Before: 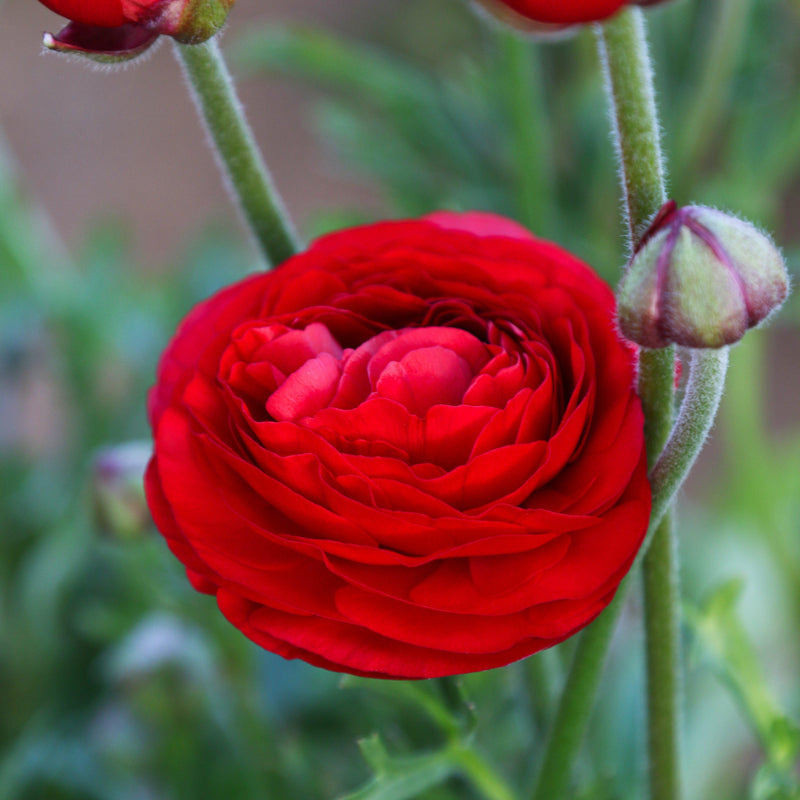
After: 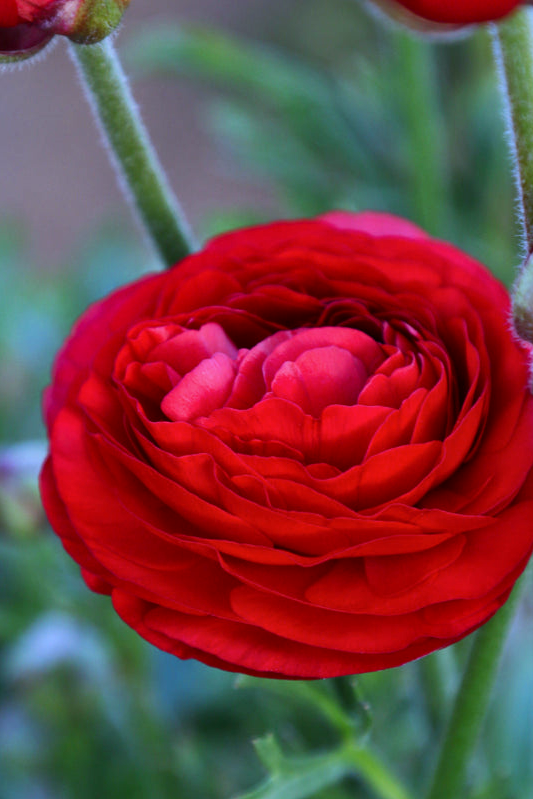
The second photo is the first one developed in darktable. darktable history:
color zones: curves: ch0 [(0, 0.5) (0.143, 0.5) (0.286, 0.5) (0.429, 0.5) (0.571, 0.5) (0.714, 0.476) (0.857, 0.5) (1, 0.5)]; ch2 [(0, 0.5) (0.143, 0.5) (0.286, 0.5) (0.429, 0.5) (0.571, 0.5) (0.714, 0.487) (0.857, 0.5) (1, 0.5)]
white balance: red 0.948, green 1.02, blue 1.176
local contrast: mode bilateral grid, contrast 20, coarseness 50, detail 120%, midtone range 0.2
crop and rotate: left 13.342%, right 19.991%
